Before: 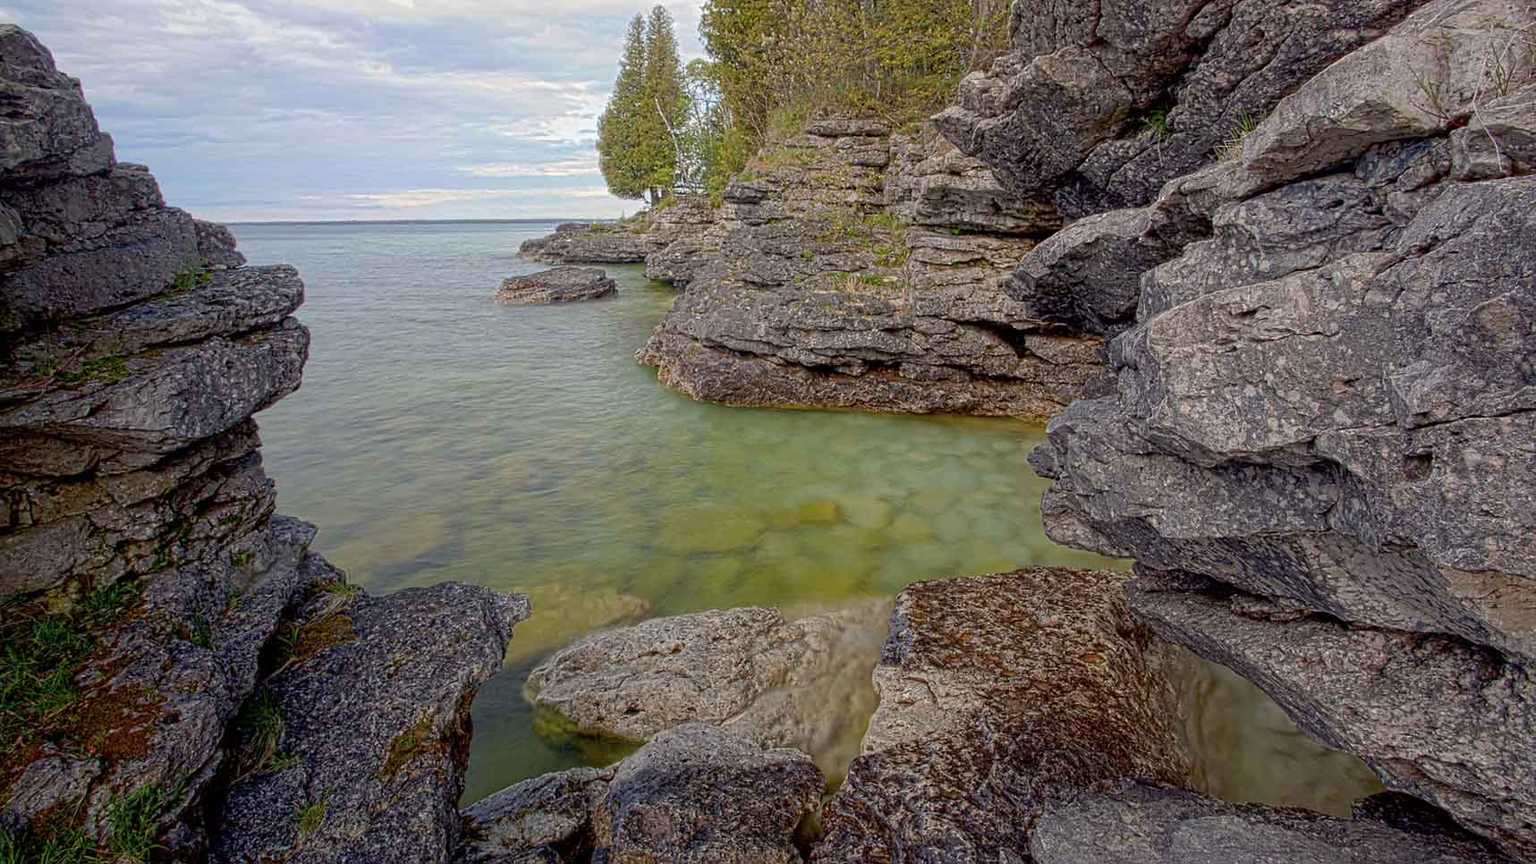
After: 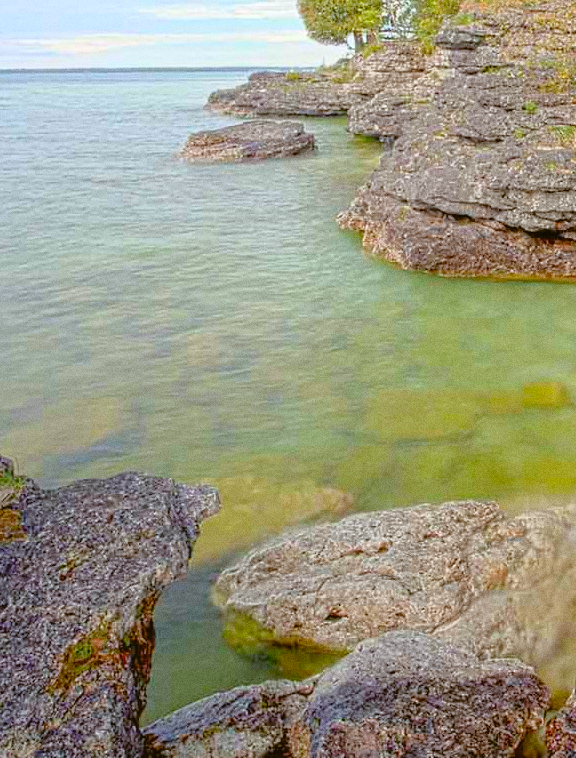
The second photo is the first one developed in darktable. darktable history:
tone curve: curves: ch0 [(0, 0) (0.004, 0.008) (0.077, 0.156) (0.169, 0.29) (0.774, 0.774) (1, 1)], color space Lab, linked channels, preserve colors none
grain: on, module defaults
base curve: curves: ch0 [(0, 0) (0.005, 0.002) (0.193, 0.295) (0.399, 0.664) (0.75, 0.928) (1, 1)]
color balance: lift [1.004, 1.002, 1.002, 0.998], gamma [1, 1.007, 1.002, 0.993], gain [1, 0.977, 1.013, 1.023], contrast -3.64%
crop and rotate: left 21.77%, top 18.528%, right 44.676%, bottom 2.997%
